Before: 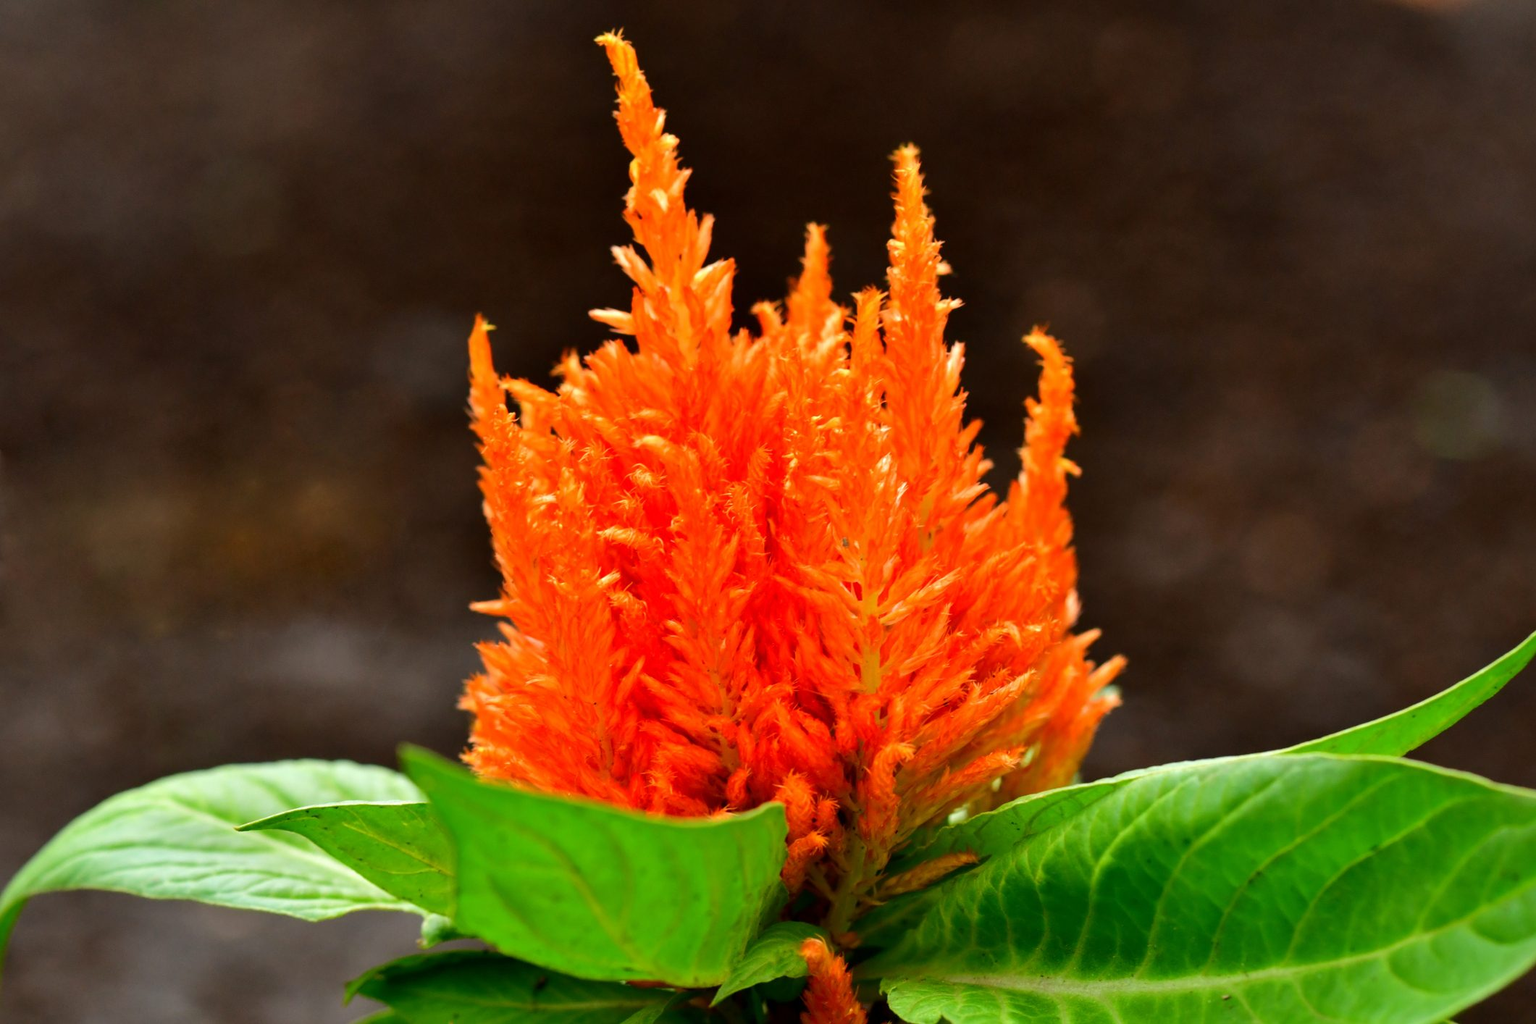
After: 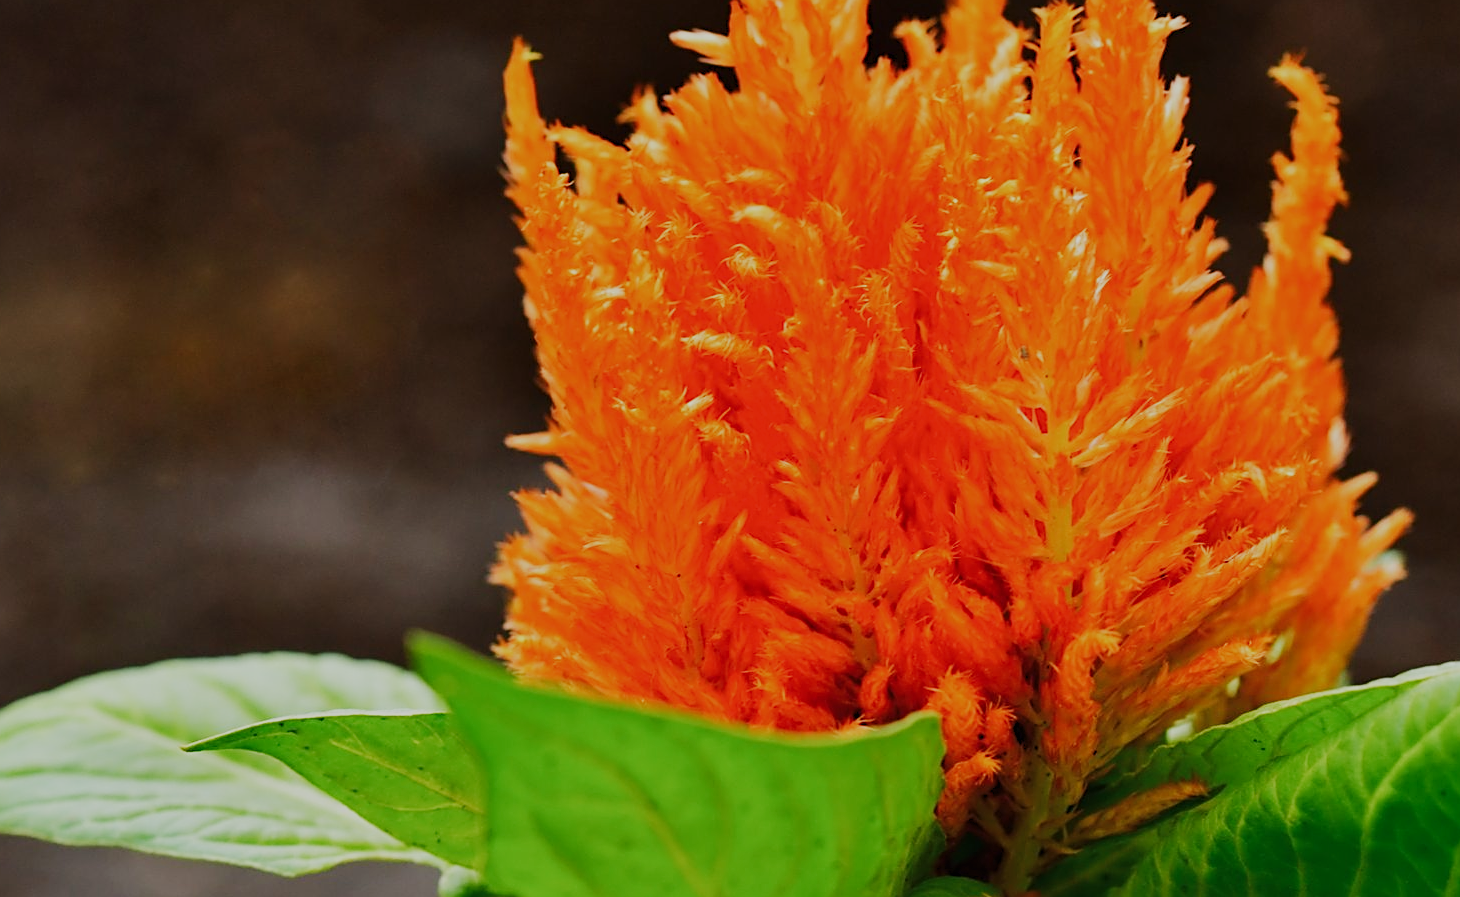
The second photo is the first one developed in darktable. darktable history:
filmic rgb: black relative exposure -16 EV, white relative exposure 6.89 EV, hardness 4.65, preserve chrominance no, color science v5 (2021), contrast in shadows safe, contrast in highlights safe
crop: left 6.761%, top 28.012%, right 24.366%, bottom 8.412%
sharpen: on, module defaults
